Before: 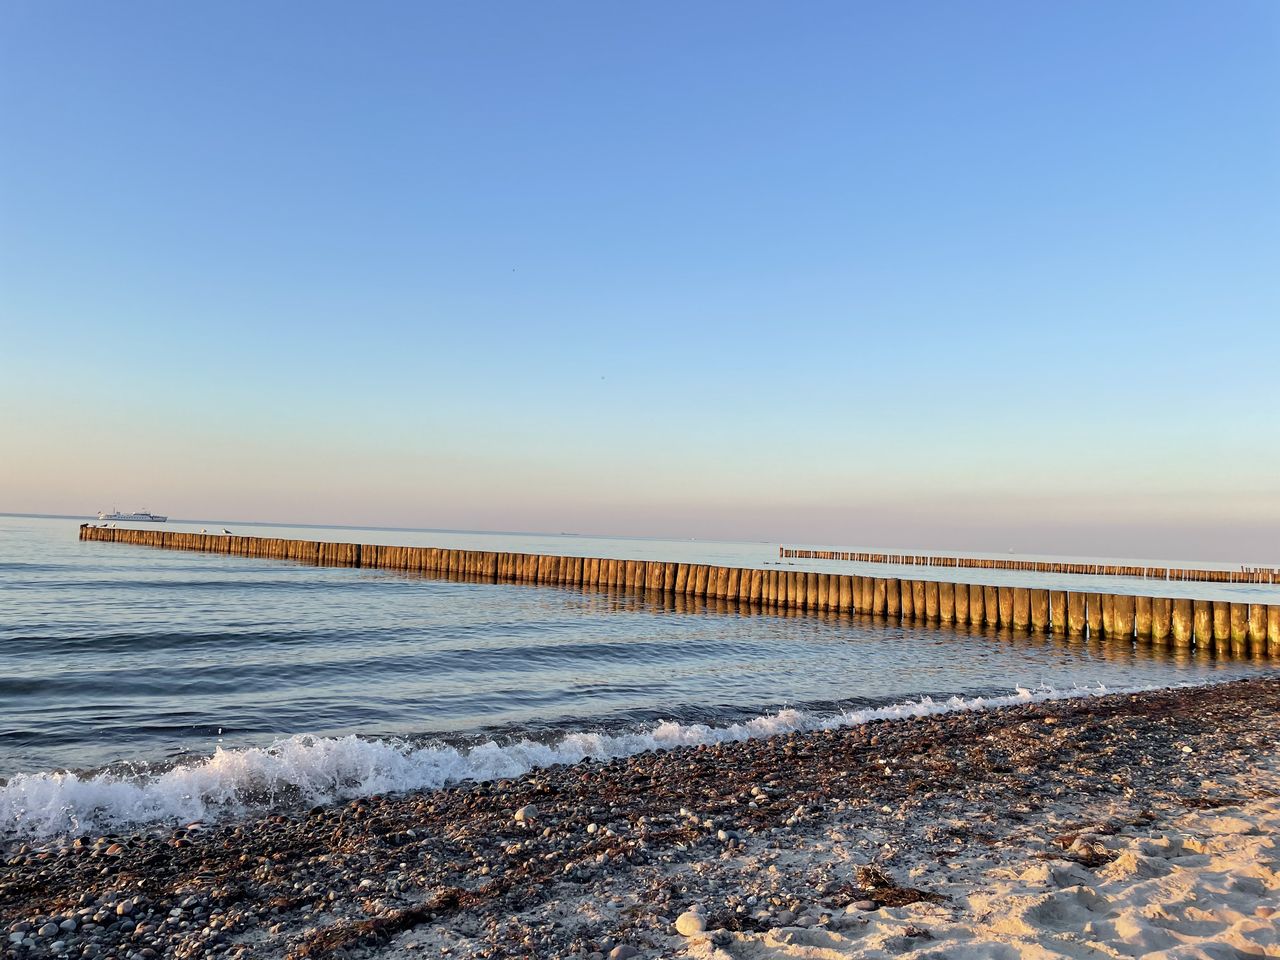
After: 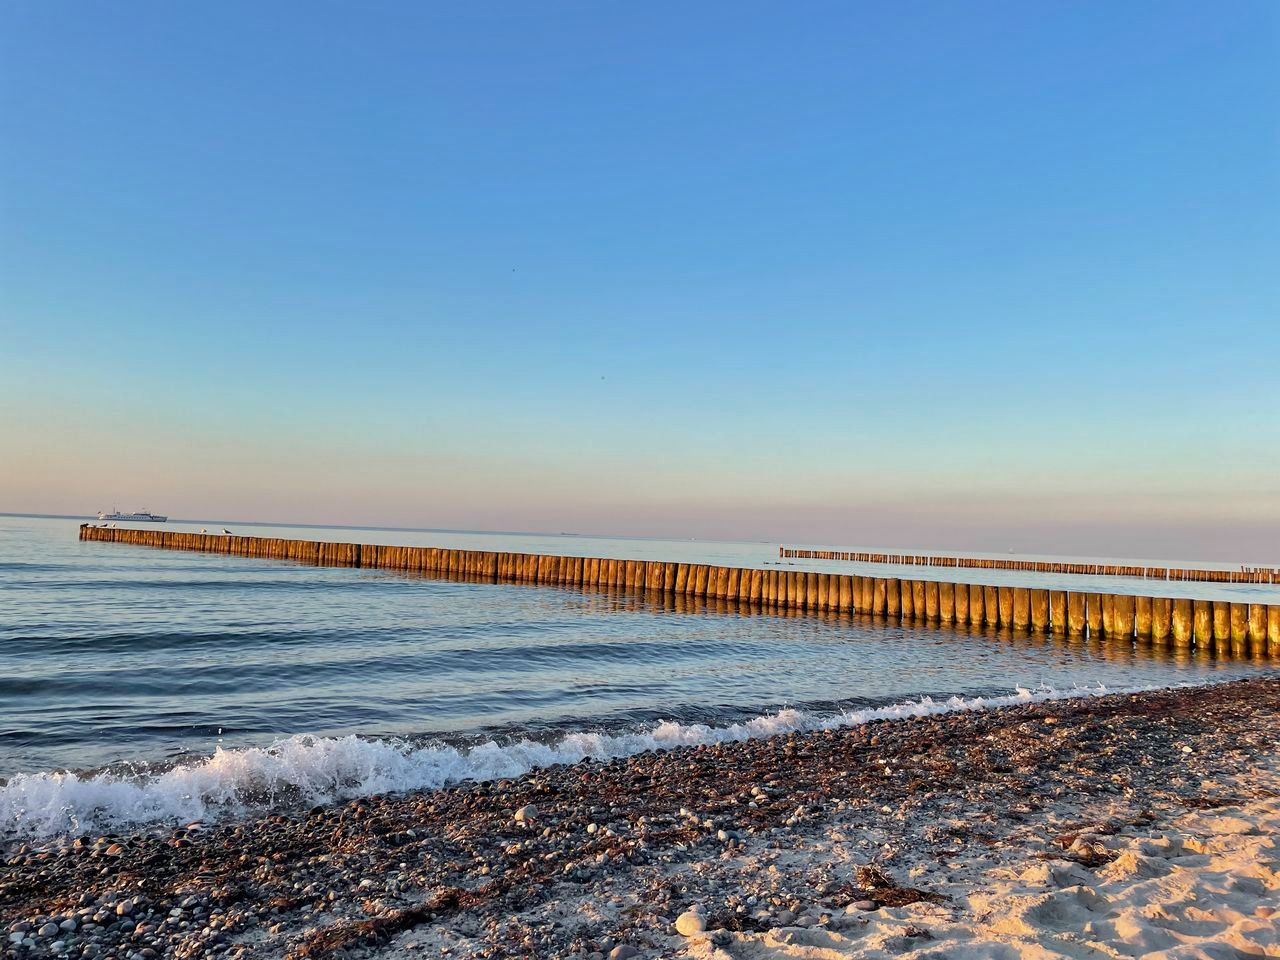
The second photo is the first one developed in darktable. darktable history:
exposure: compensate highlight preservation false
shadows and highlights: shadows 43.71, white point adjustment -1.46, soften with gaussian
